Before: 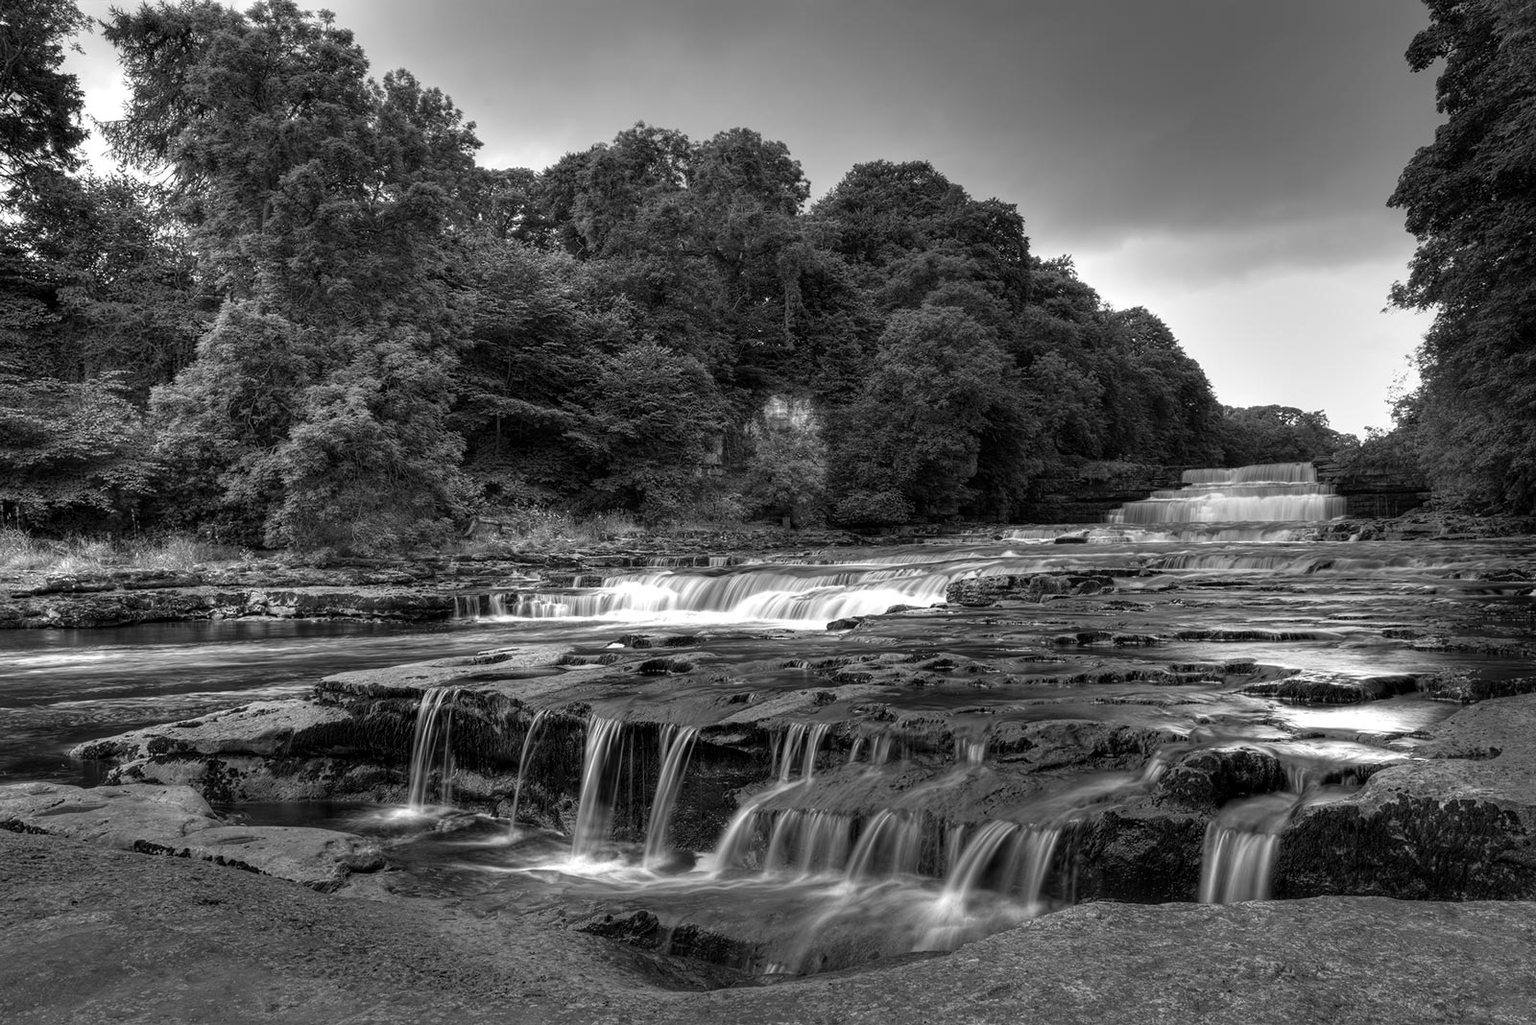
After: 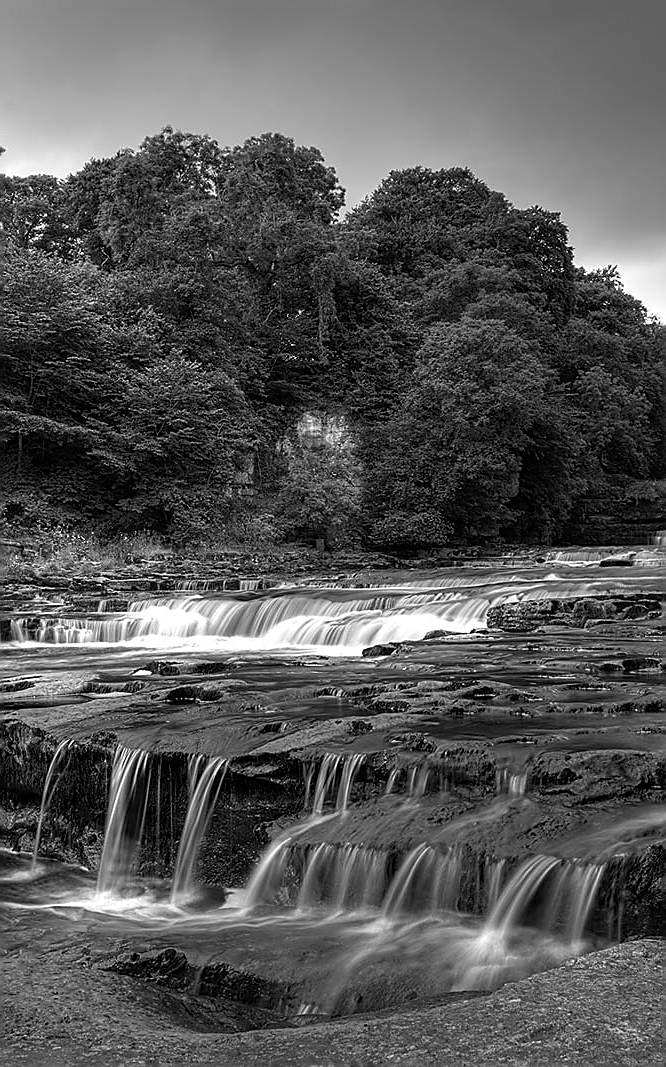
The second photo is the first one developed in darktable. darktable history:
sharpen: radius 1.4, amount 1.25, threshold 0.7
crop: left 31.229%, right 27.105%
